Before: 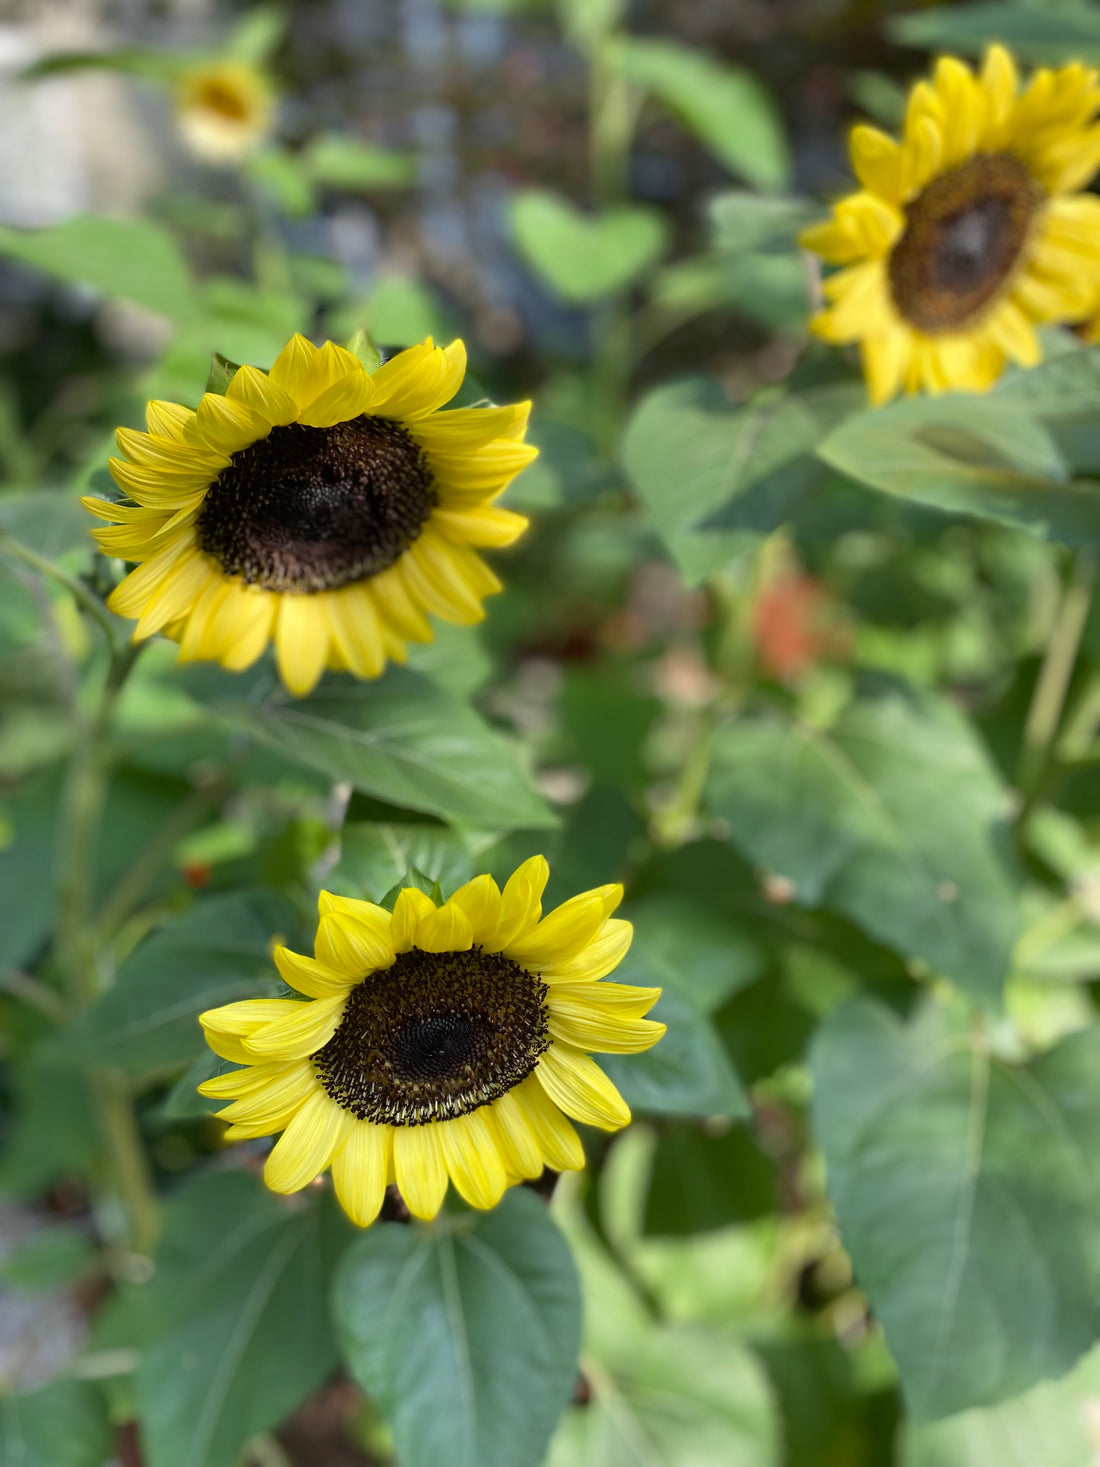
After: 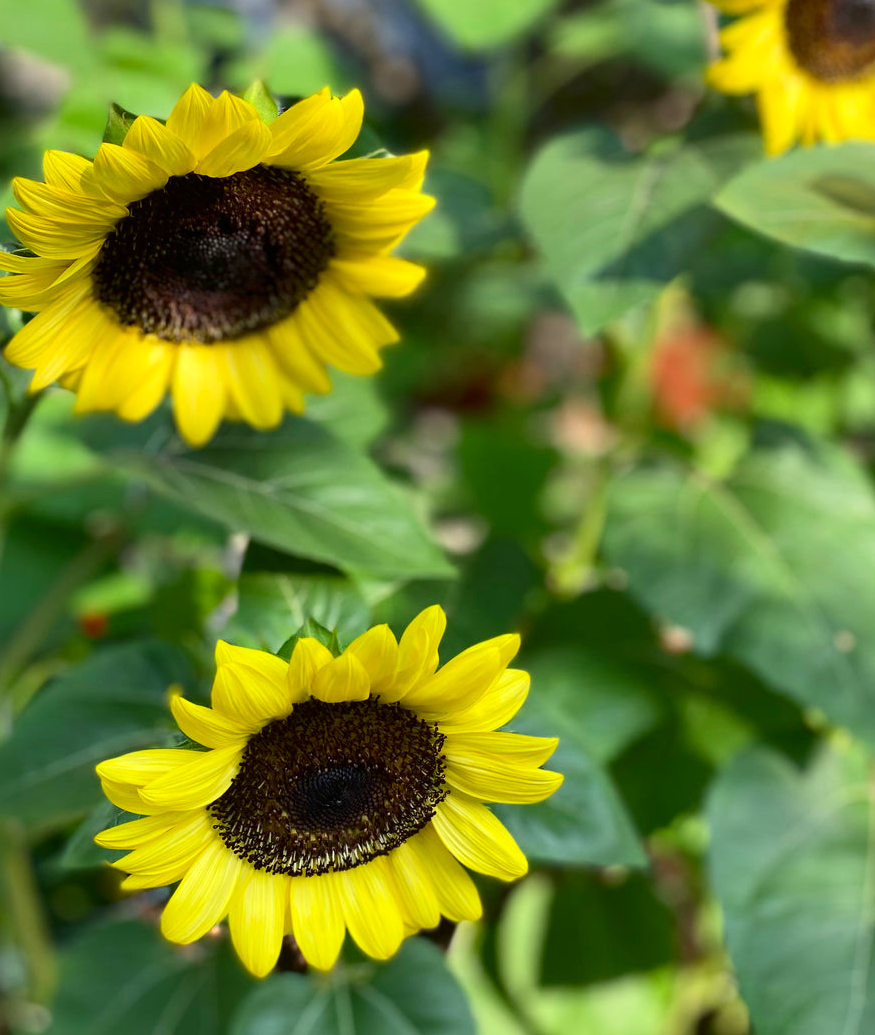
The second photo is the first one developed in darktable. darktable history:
crop: left 9.386%, top 17.063%, right 11.015%, bottom 12.341%
tone equalizer: smoothing diameter 2.15%, edges refinement/feathering 24.87, mask exposure compensation -1.57 EV, filter diffusion 5
contrast brightness saturation: contrast 0.171, saturation 0.303
